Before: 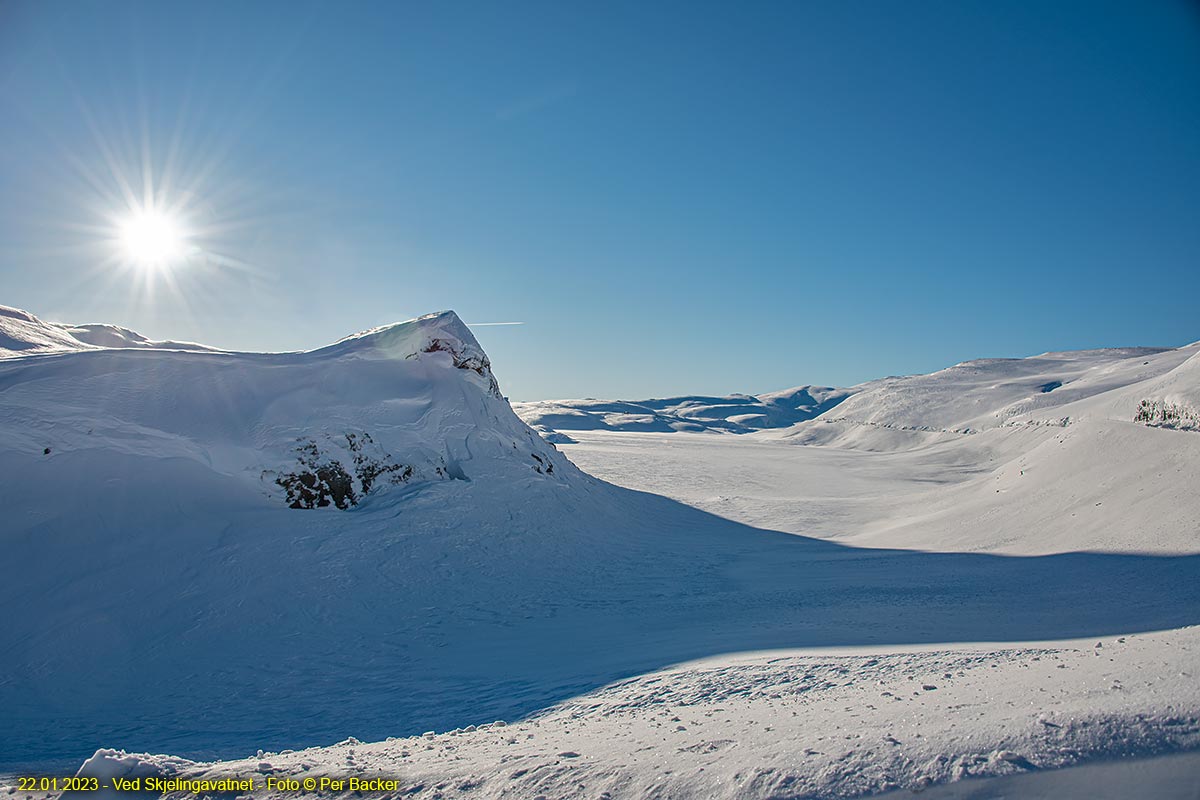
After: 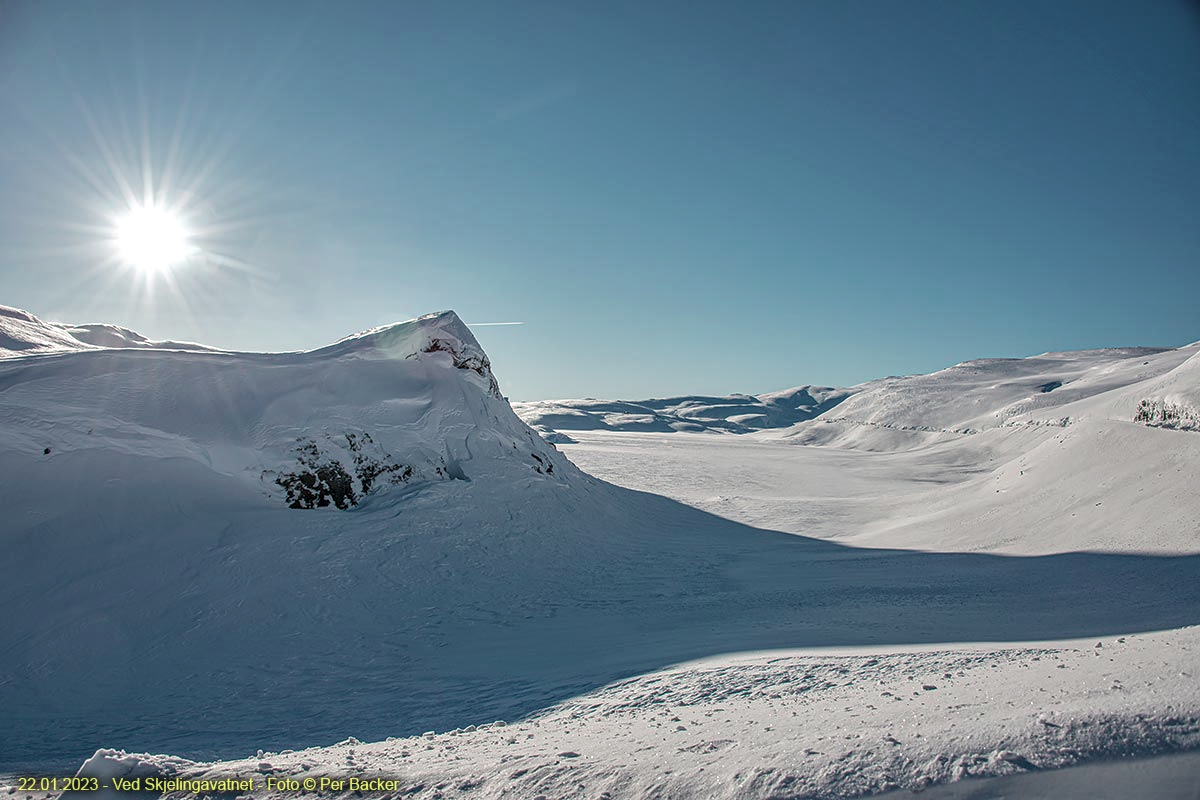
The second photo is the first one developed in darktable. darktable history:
color contrast: blue-yellow contrast 0.62
local contrast: on, module defaults
